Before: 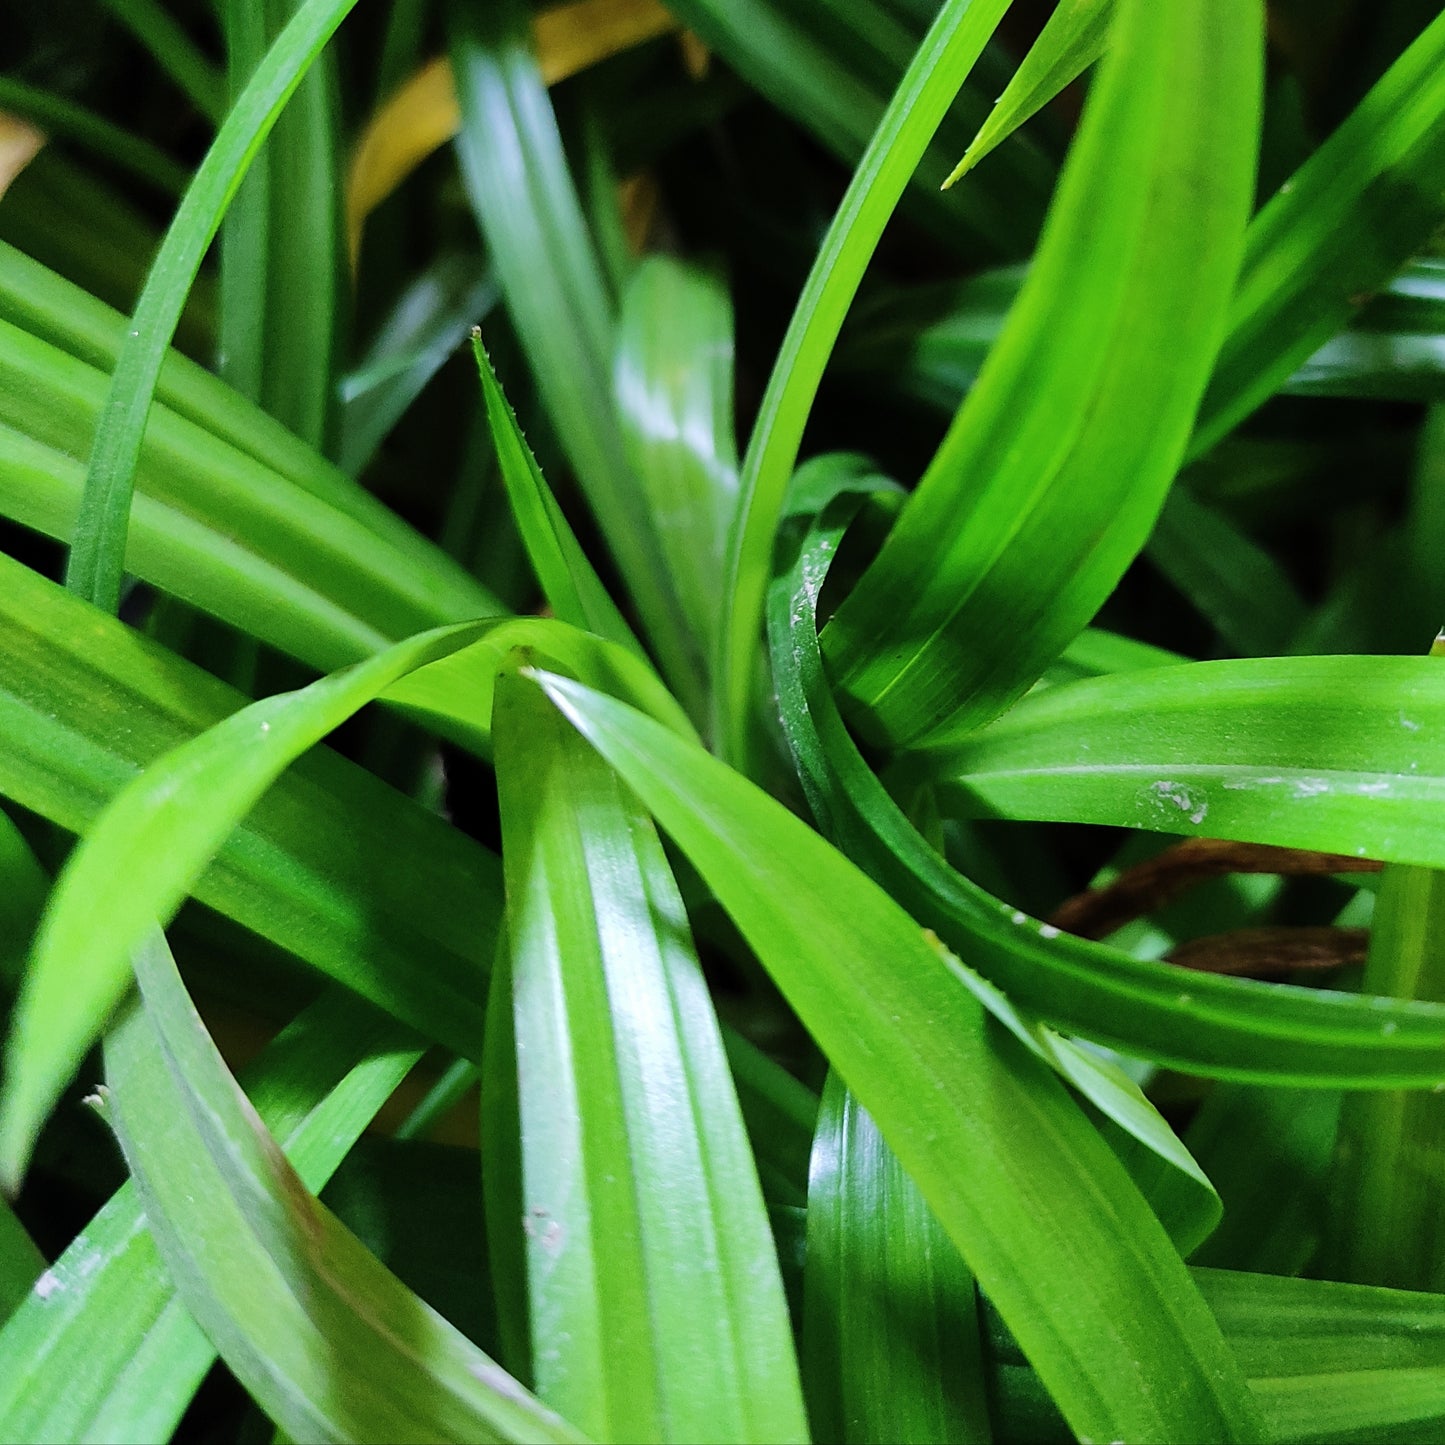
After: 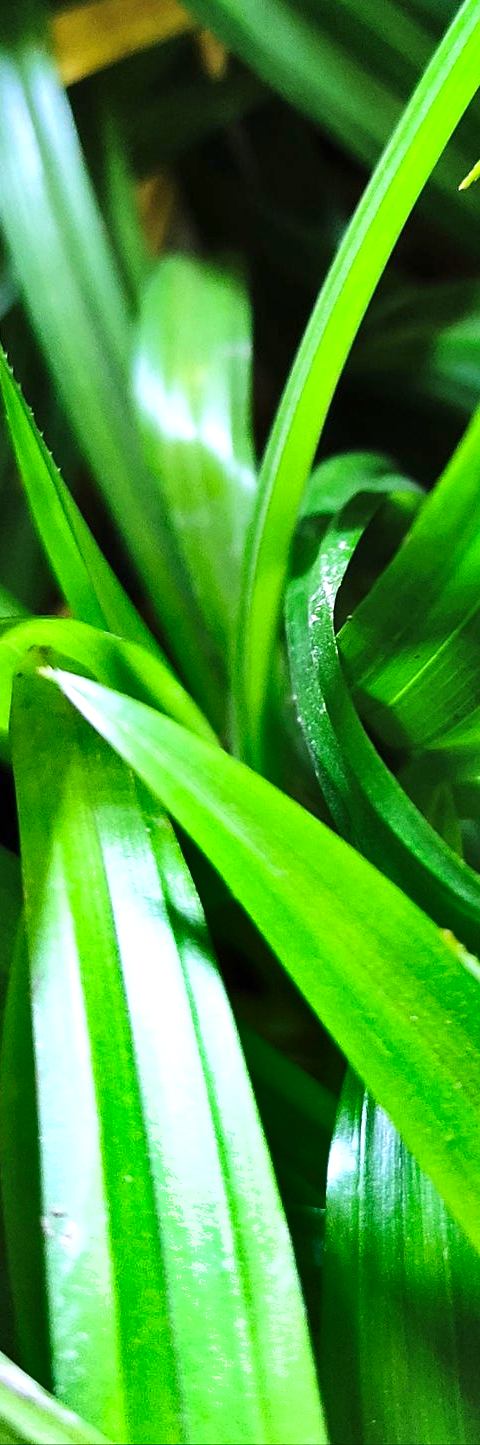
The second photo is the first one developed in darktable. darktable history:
shadows and highlights: shadows 80.73, white point adjustment -9.07, highlights -61.46, soften with gaussian
exposure: black level correction 0, exposure 1.1 EV, compensate exposure bias true, compensate highlight preservation false
crop: left 33.36%, right 33.36%
